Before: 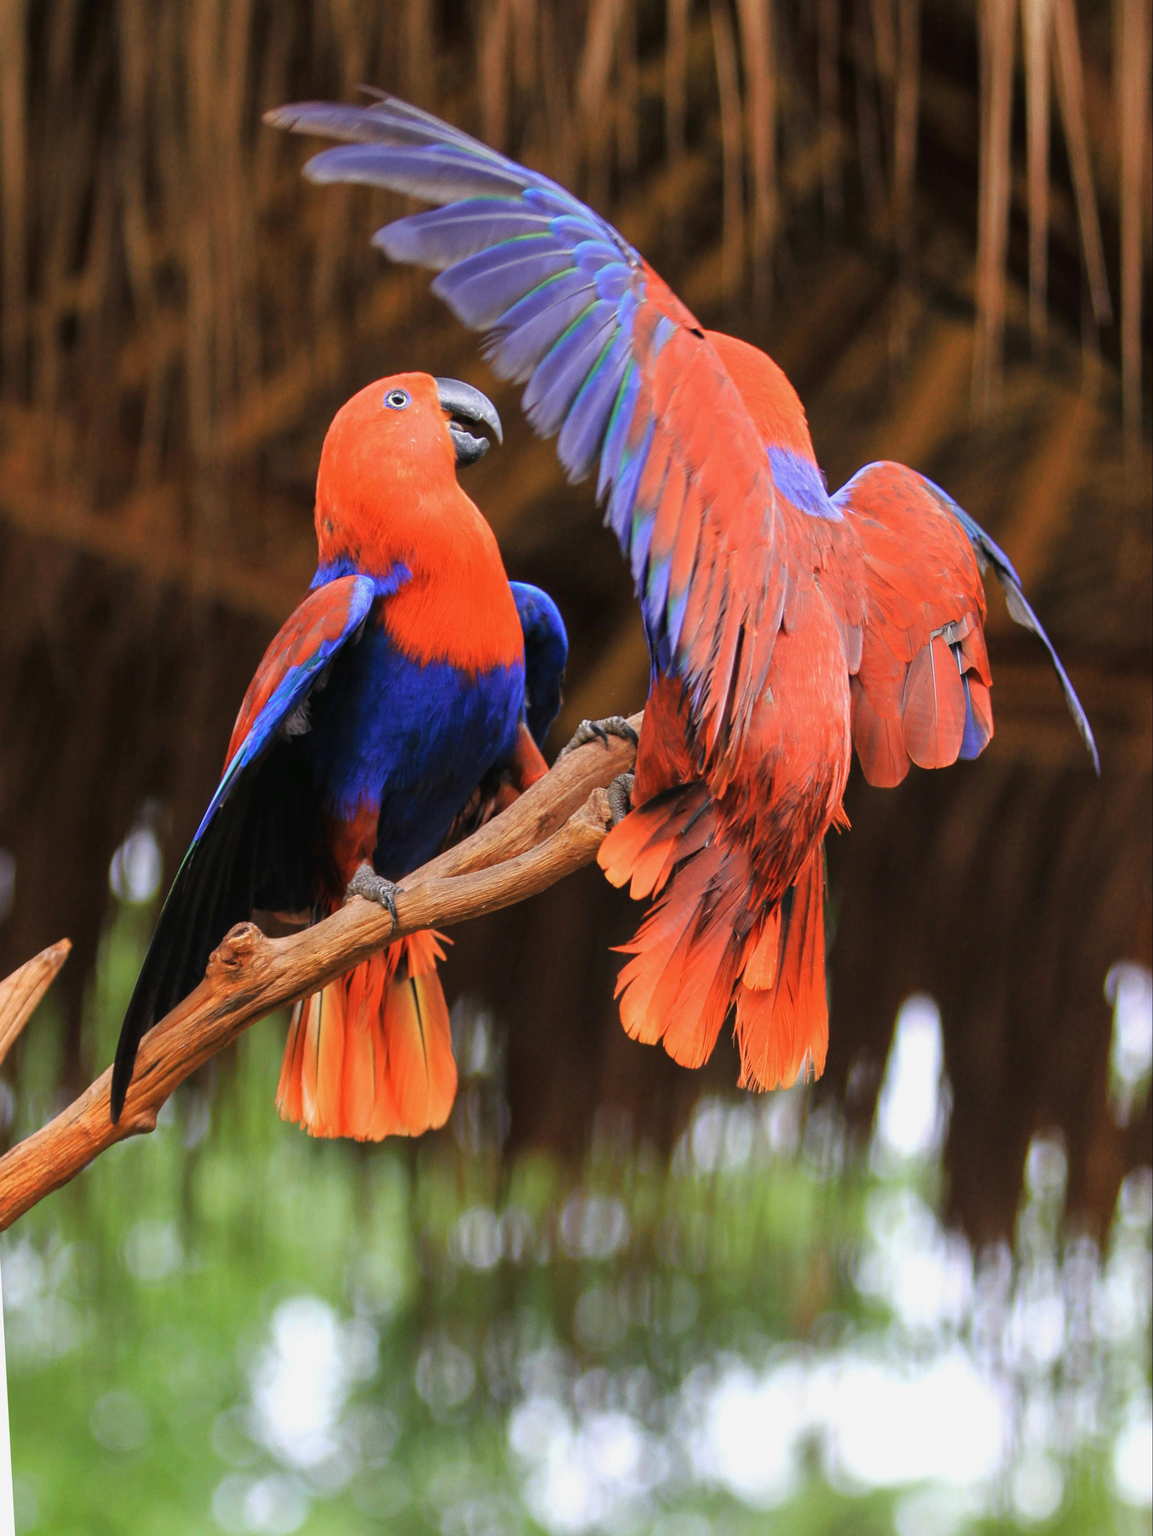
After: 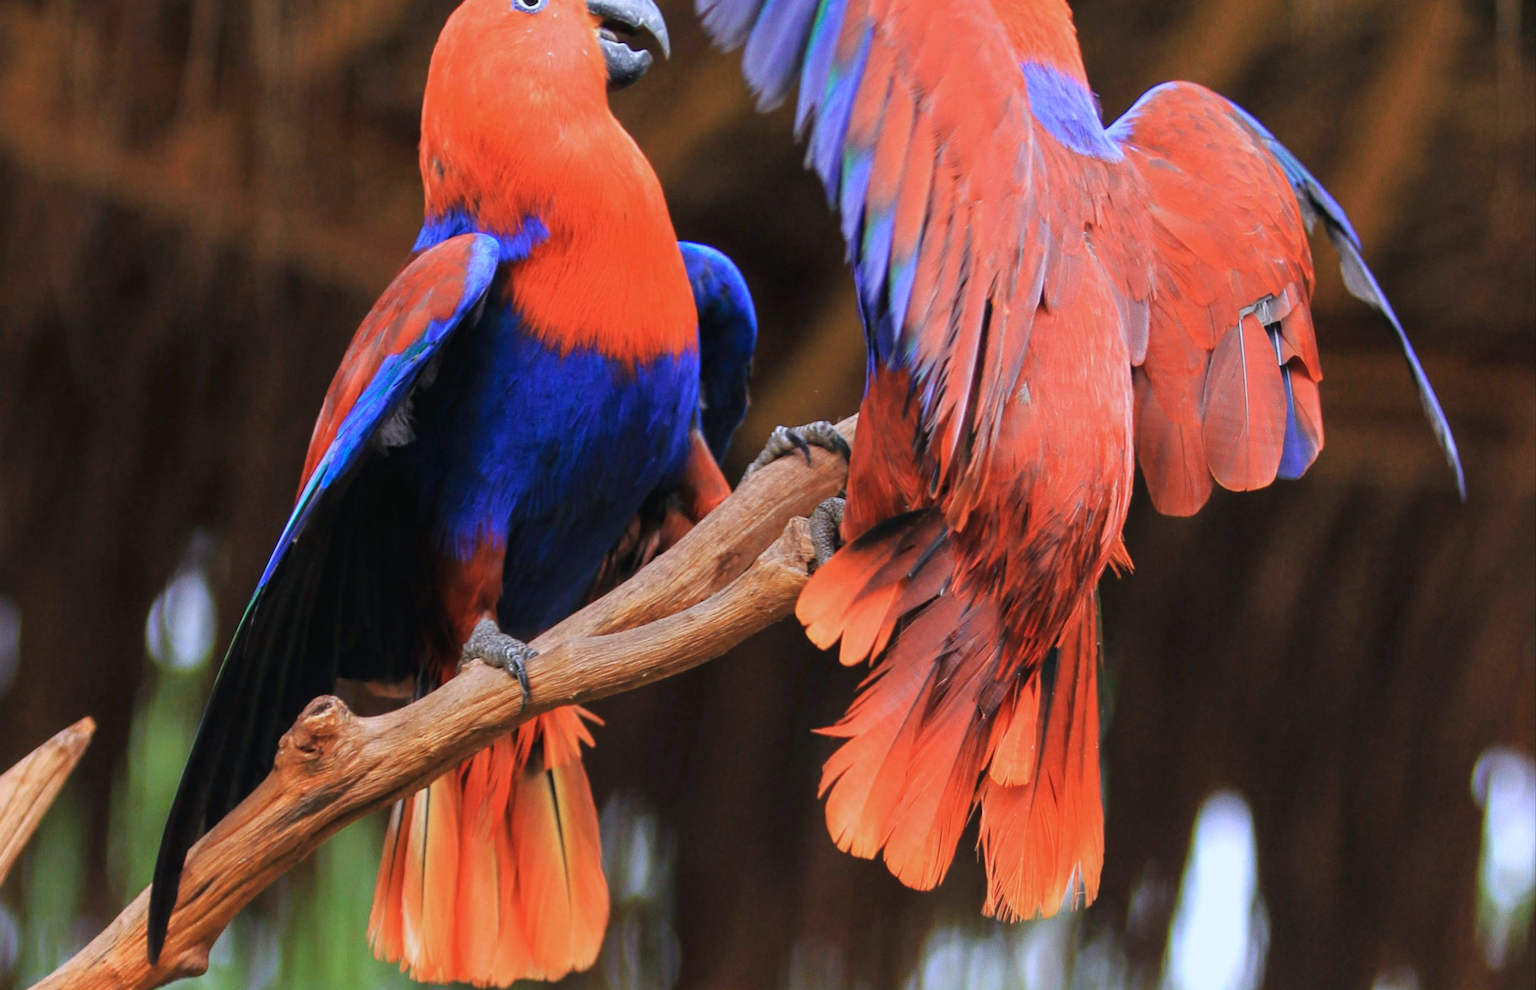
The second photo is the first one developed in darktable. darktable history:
crop and rotate: top 26.056%, bottom 25.543%
color calibration: x 0.37, y 0.377, temperature 4289.93 K
